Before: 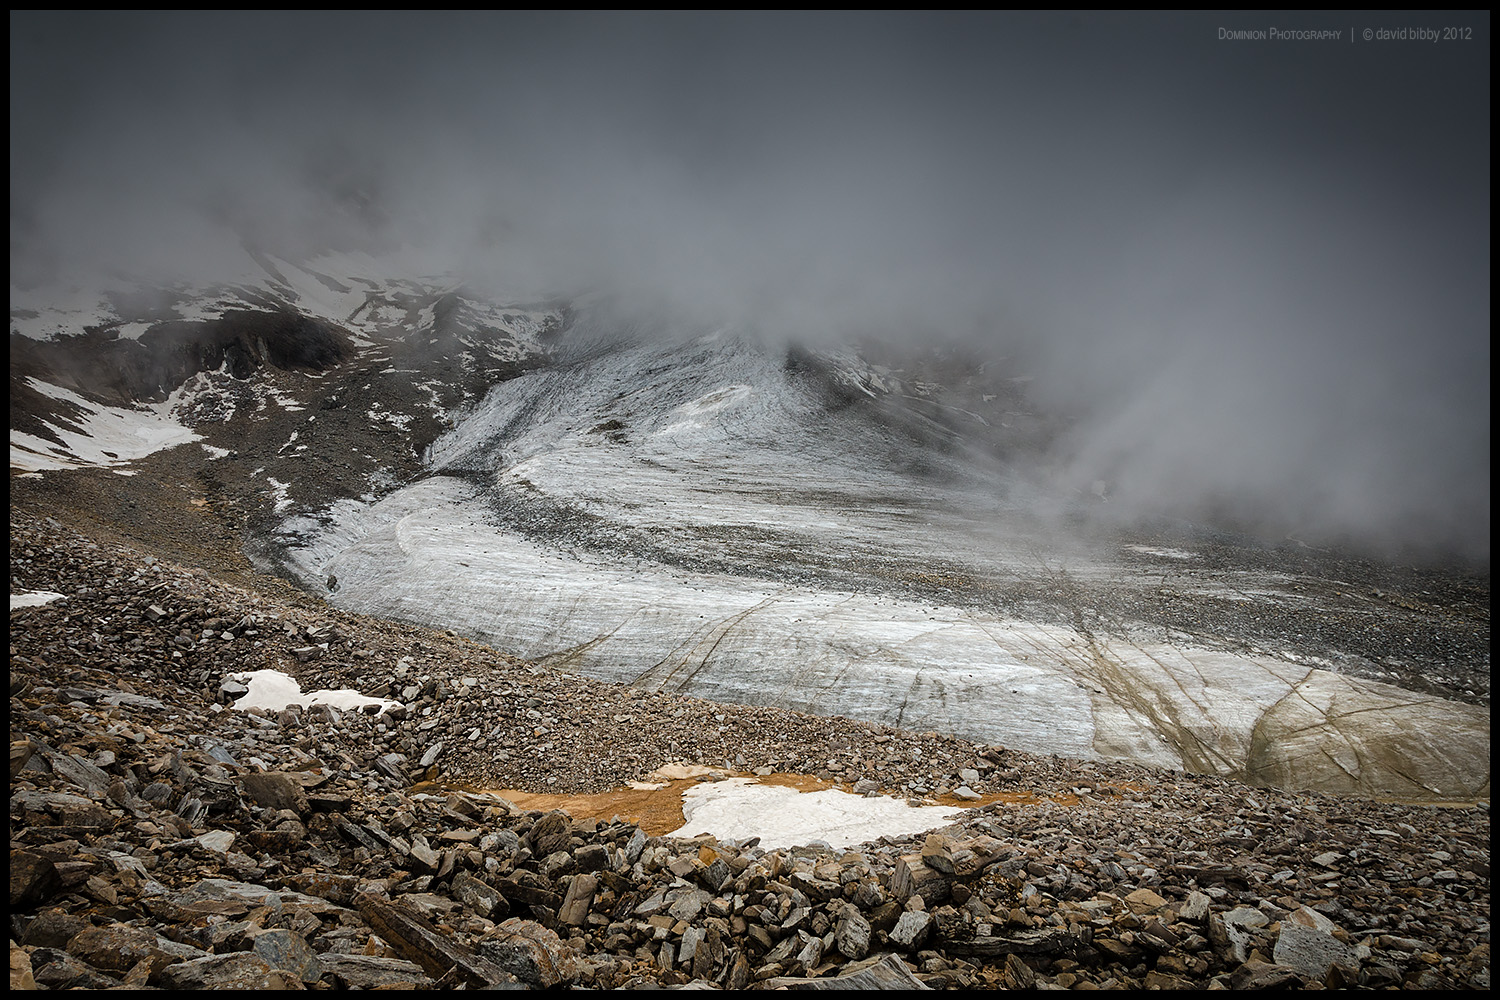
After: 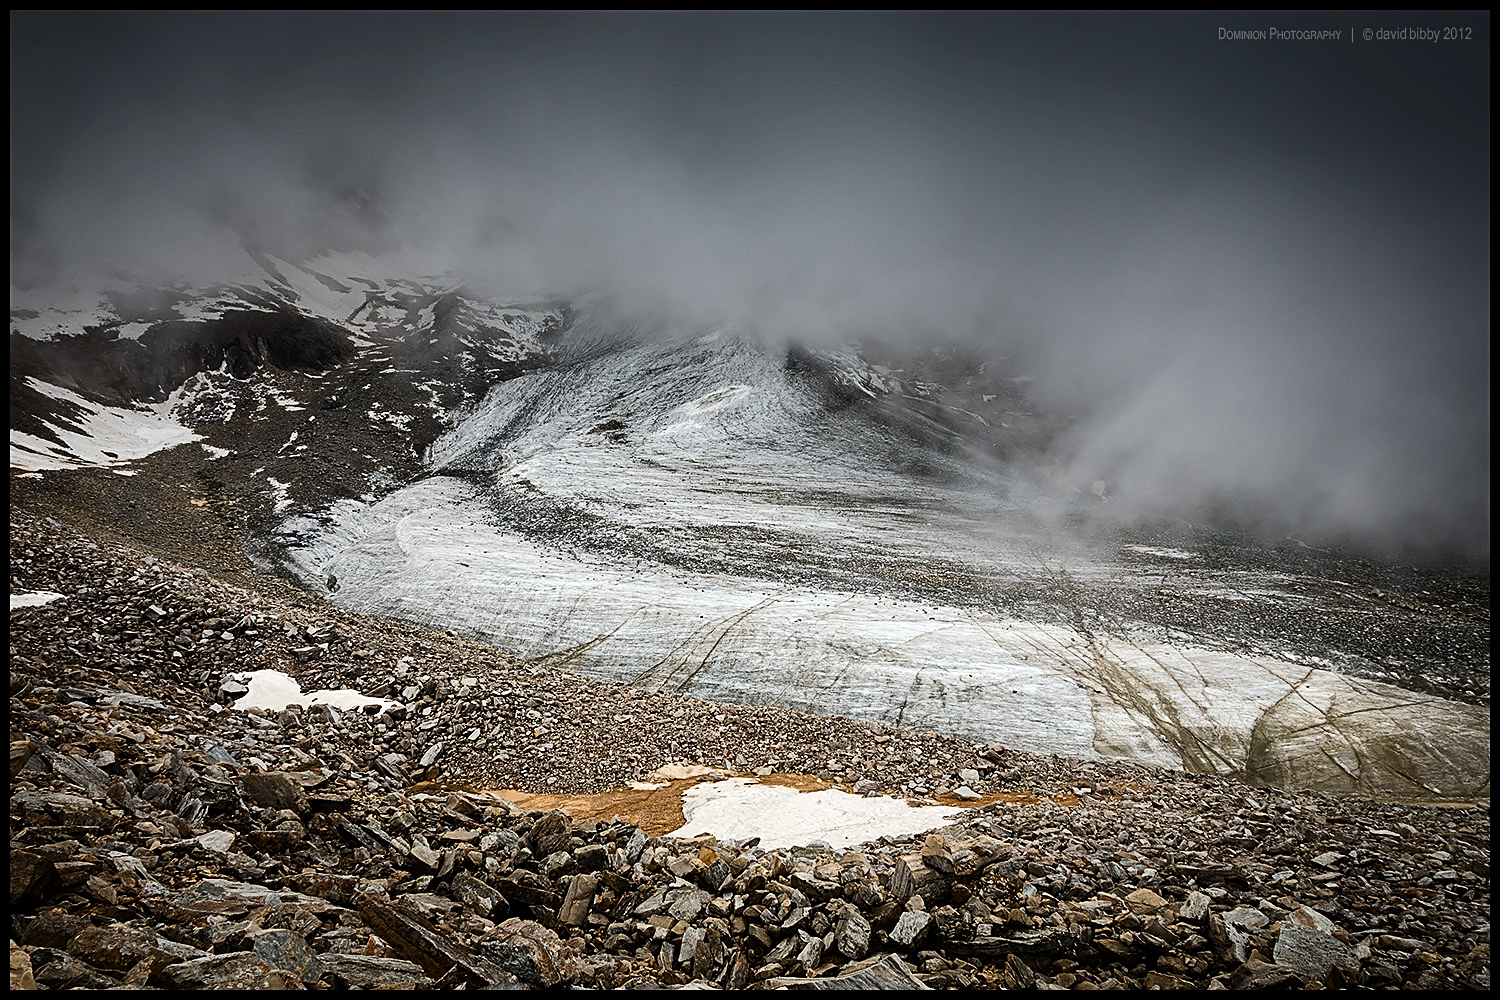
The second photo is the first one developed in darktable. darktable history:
sharpen: on, module defaults
contrast brightness saturation: contrast 0.22
